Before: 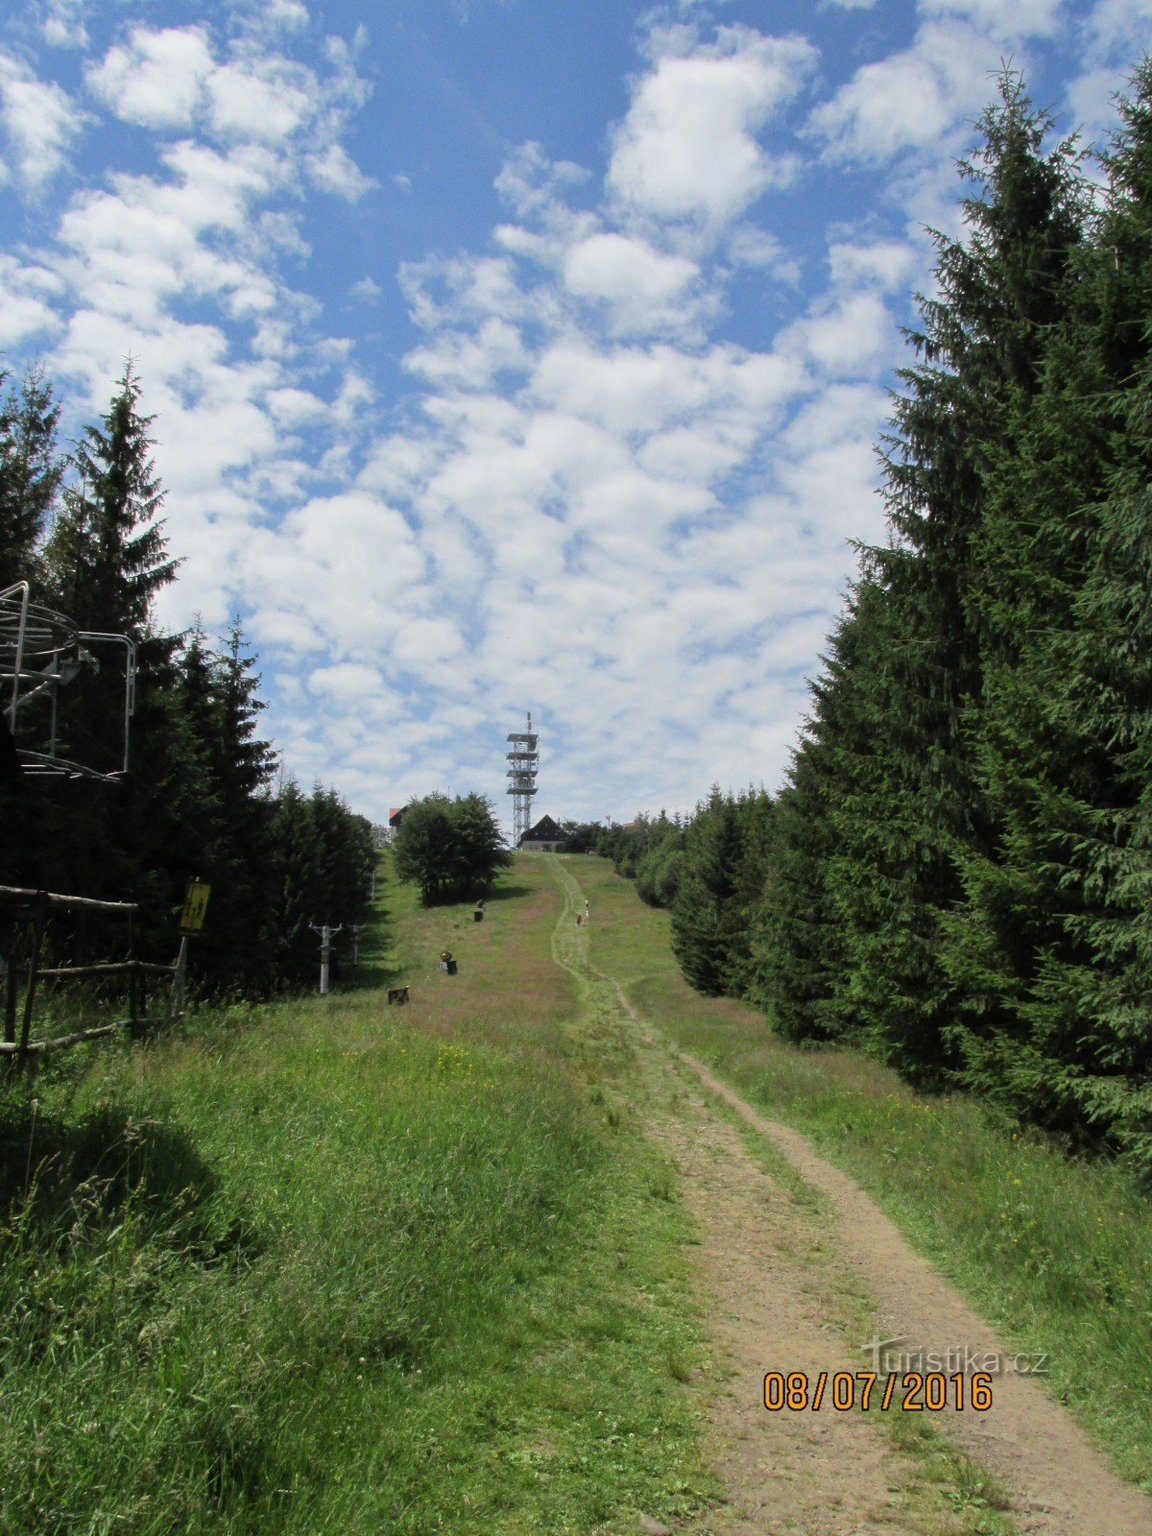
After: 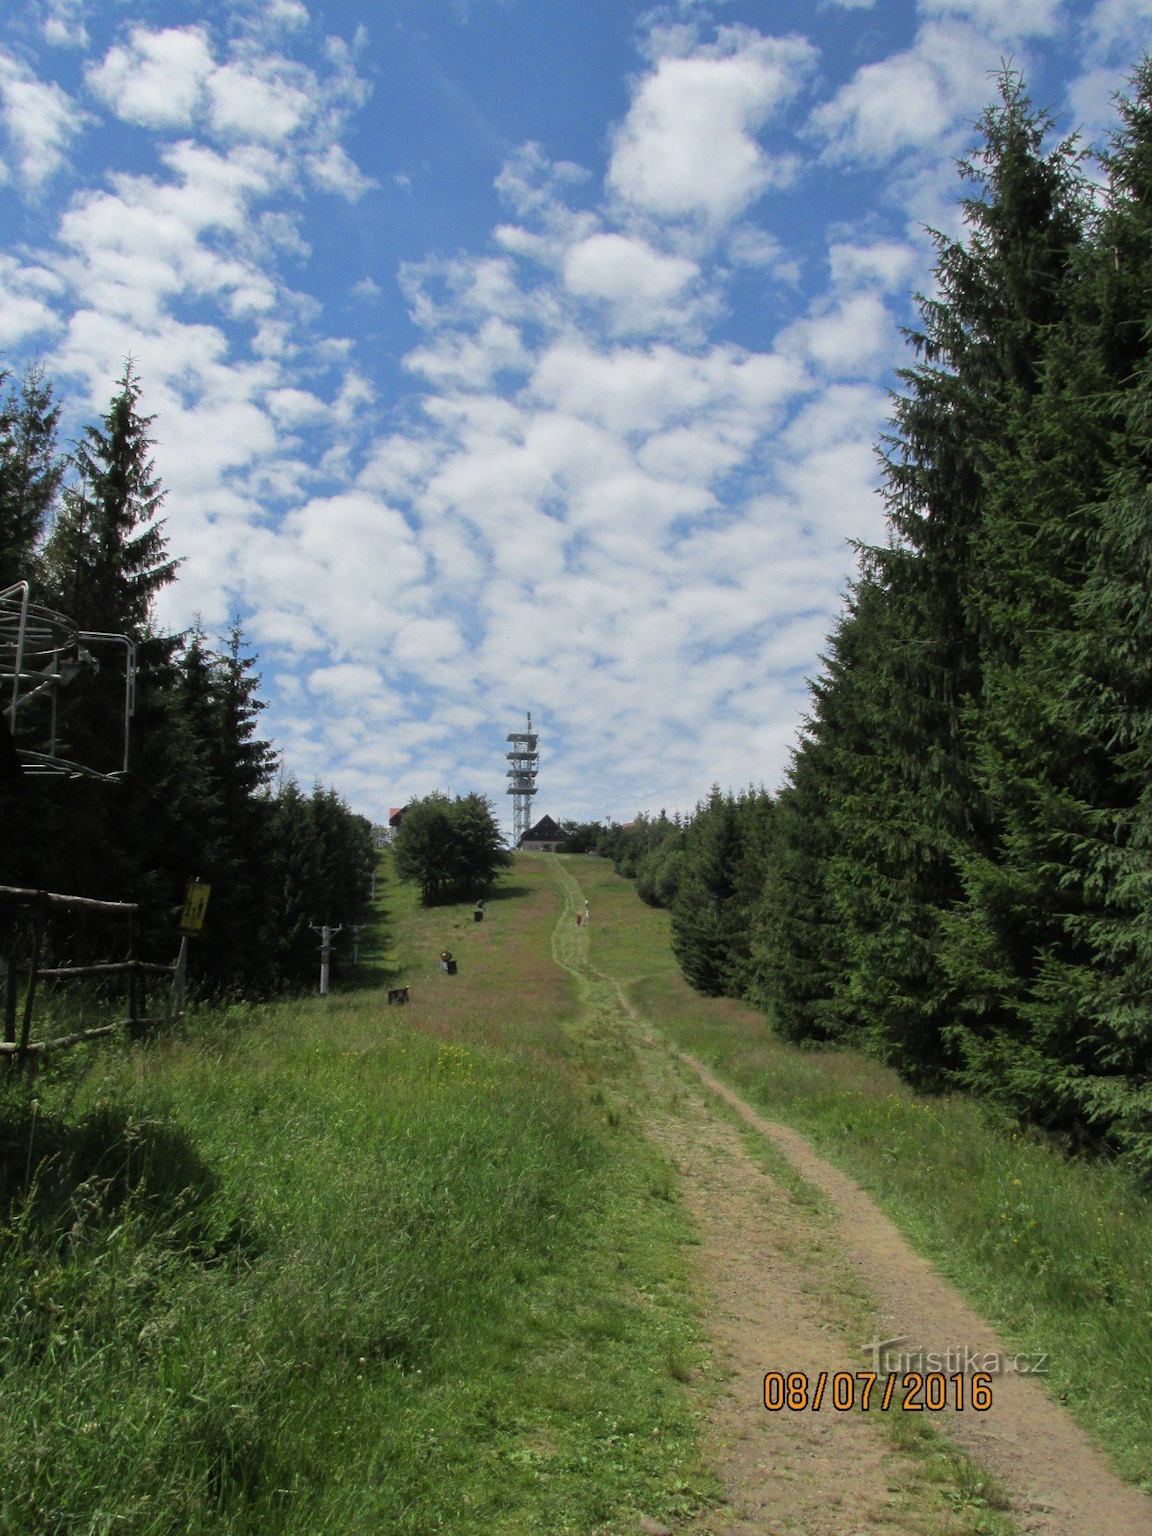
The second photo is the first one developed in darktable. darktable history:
tone curve: curves: ch0 [(0, 0) (0.641, 0.595) (1, 1)], preserve colors none
